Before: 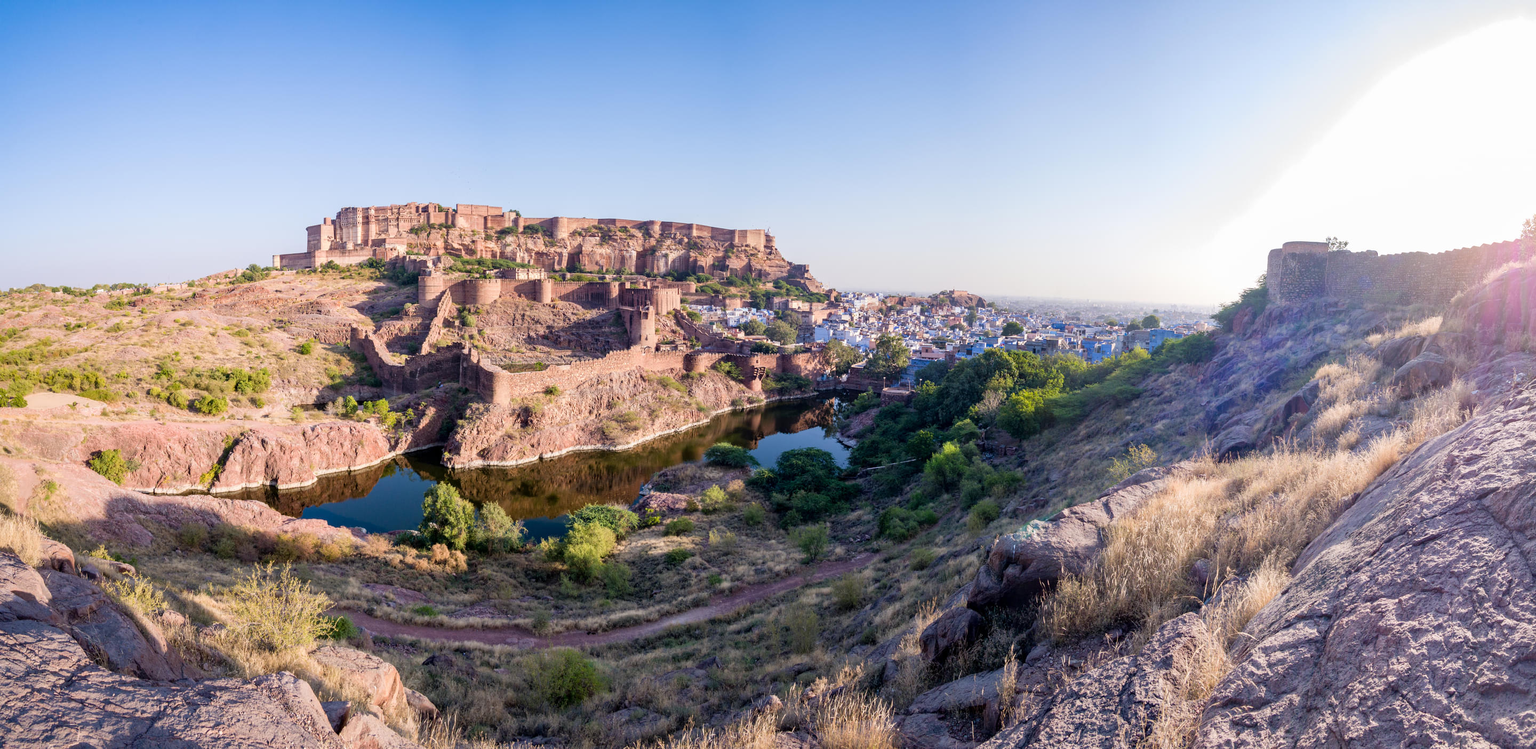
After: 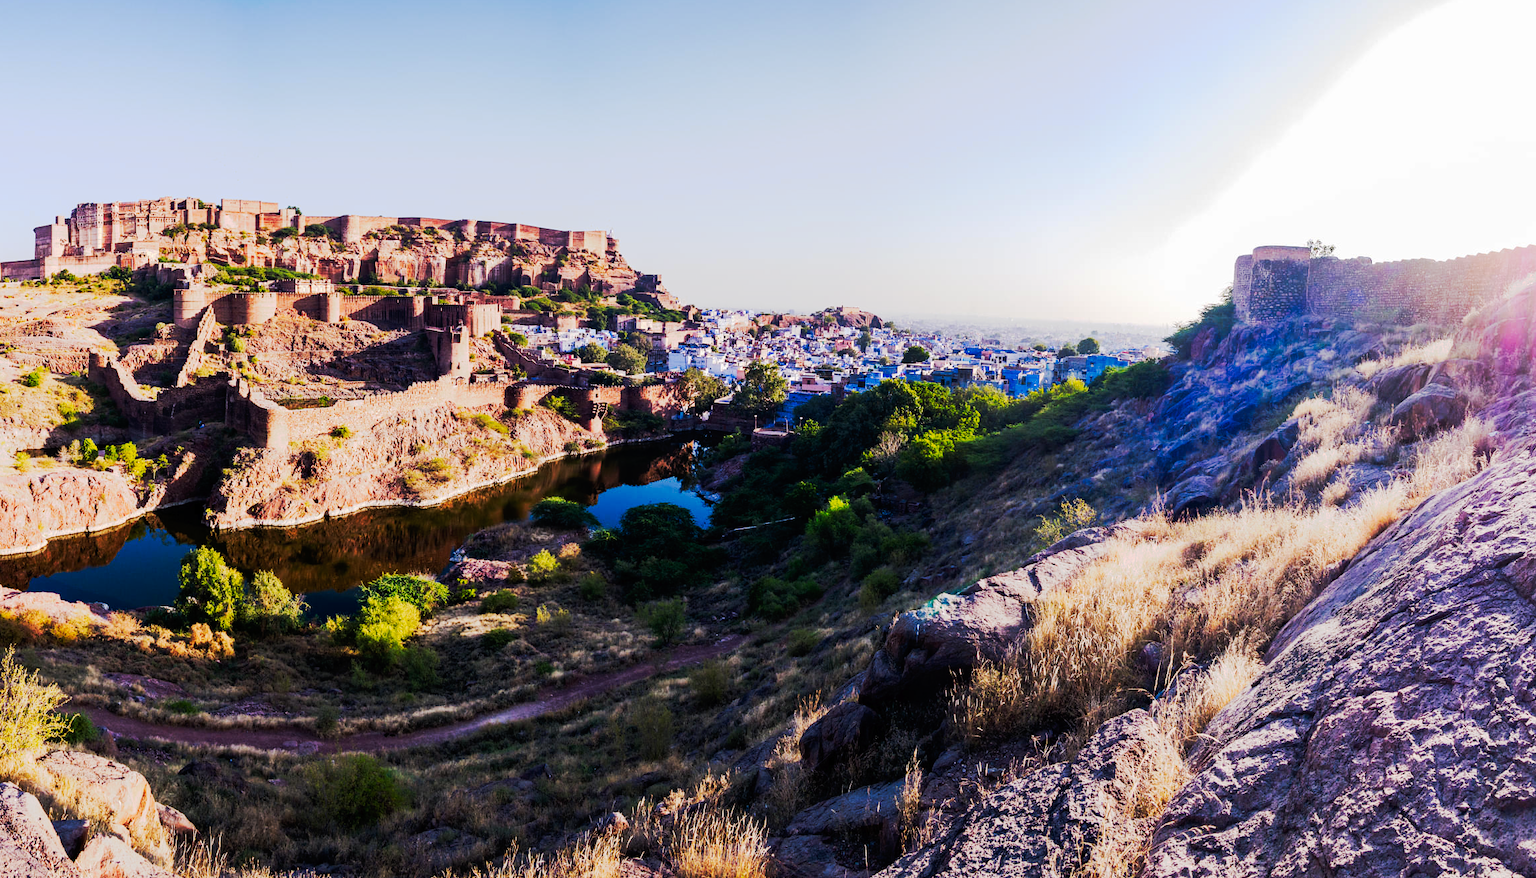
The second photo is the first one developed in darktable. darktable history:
crop and rotate: left 18.199%, top 5.994%, right 1.728%
exposure: compensate highlight preservation false
tone curve: curves: ch0 [(0, 0) (0.003, 0.005) (0.011, 0.007) (0.025, 0.009) (0.044, 0.013) (0.069, 0.017) (0.1, 0.02) (0.136, 0.029) (0.177, 0.052) (0.224, 0.086) (0.277, 0.129) (0.335, 0.188) (0.399, 0.256) (0.468, 0.361) (0.543, 0.526) (0.623, 0.696) (0.709, 0.784) (0.801, 0.85) (0.898, 0.882) (1, 1)], preserve colors none
